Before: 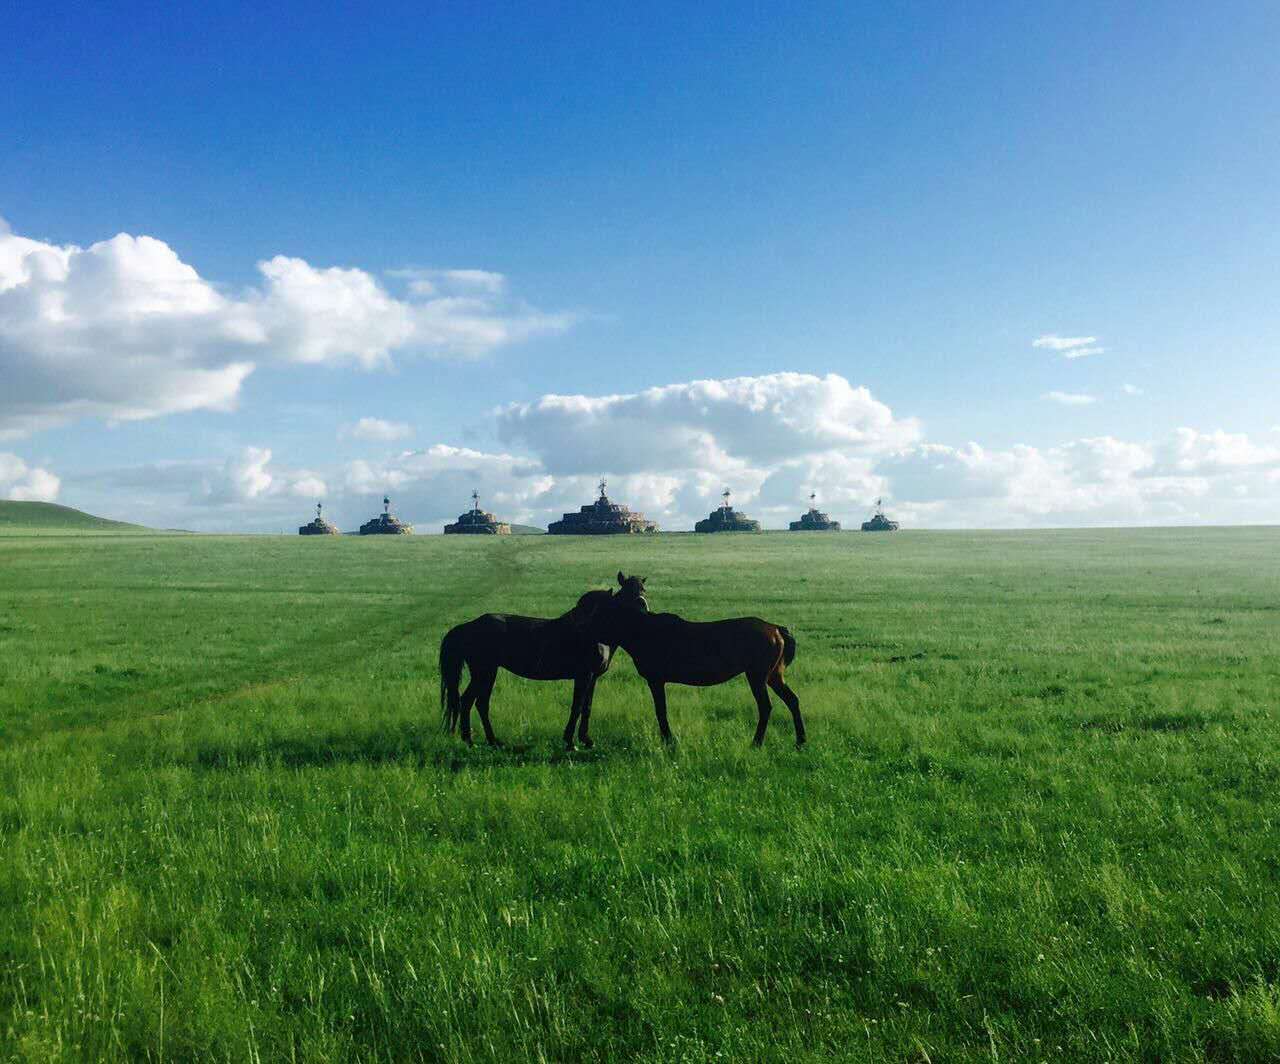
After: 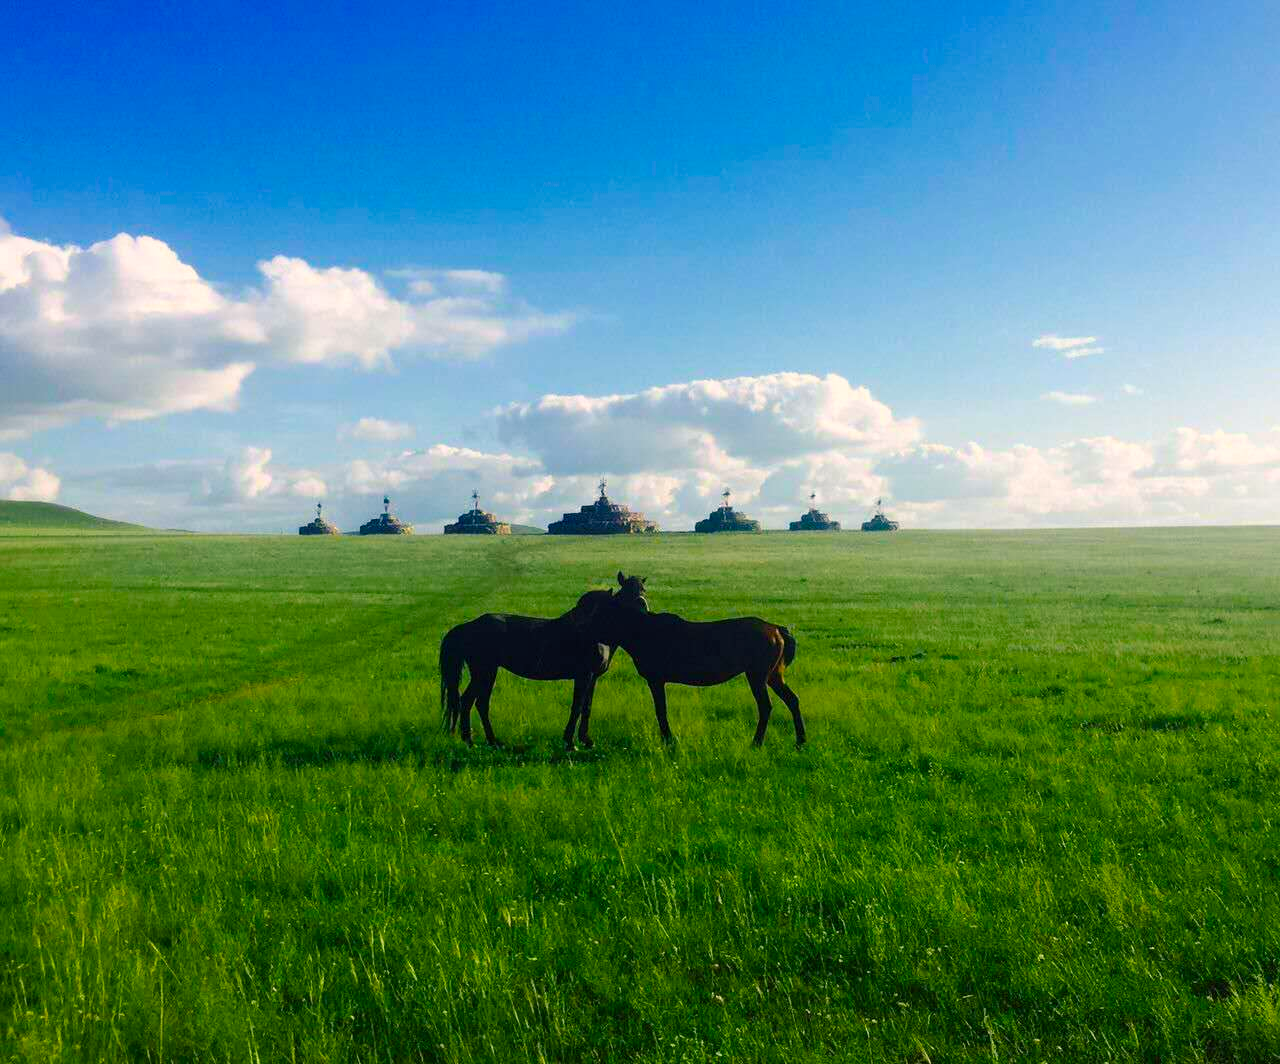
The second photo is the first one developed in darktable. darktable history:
color balance rgb: highlights gain › chroma 3.005%, highlights gain › hue 60.17°, perceptual saturation grading › global saturation 40.473%, global vibrance 20%
